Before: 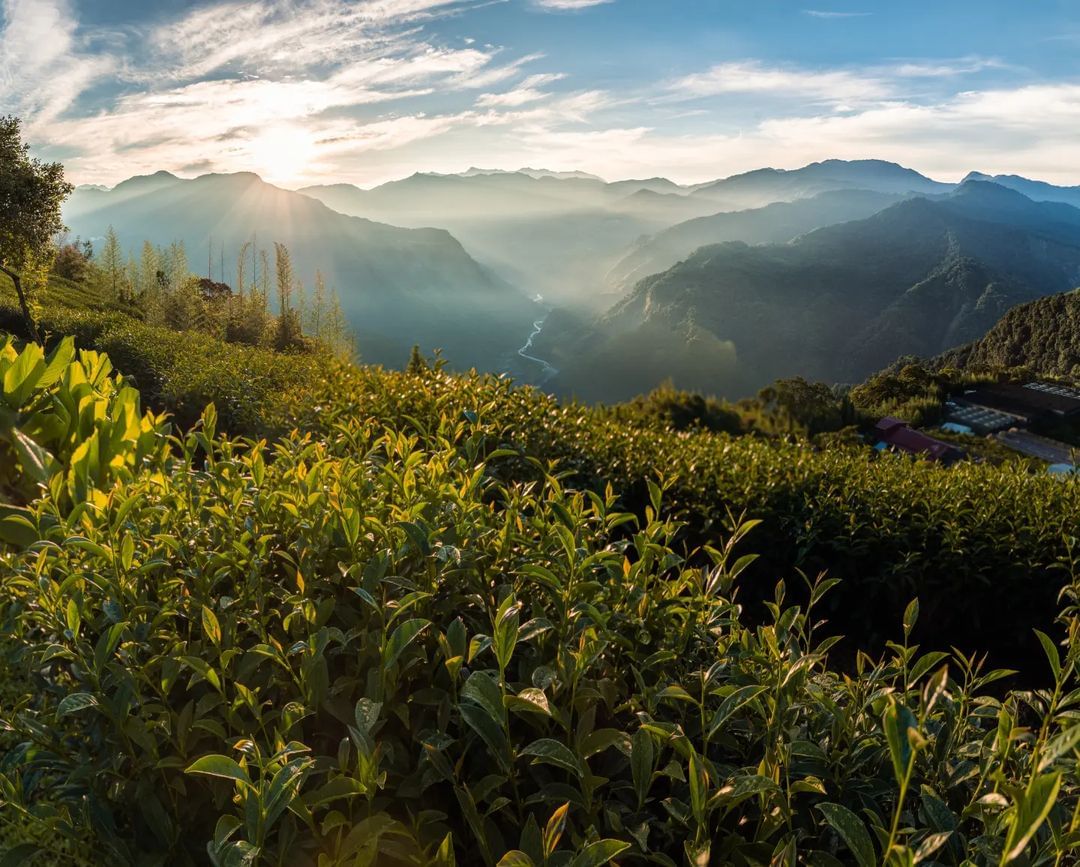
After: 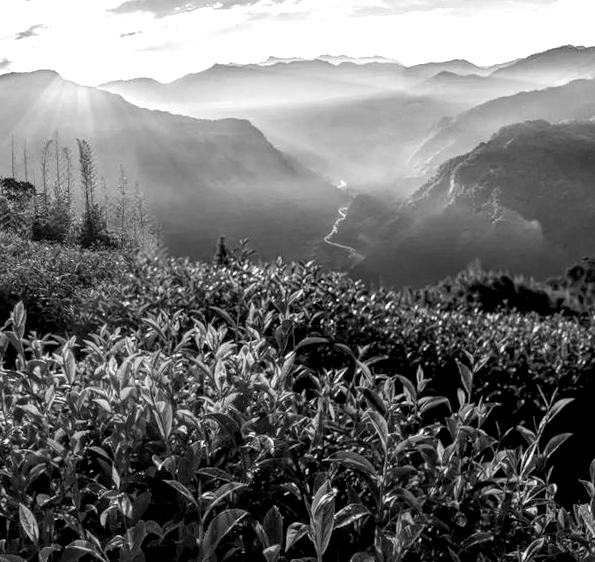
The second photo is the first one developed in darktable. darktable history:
local contrast: highlights 61%, detail 143%, midtone range 0.428
crop: left 16.202%, top 11.208%, right 26.045%, bottom 20.557%
monochrome: on, module defaults
color balance rgb: shadows lift › luminance -21.66%, shadows lift › chroma 8.98%, shadows lift › hue 283.37°, power › chroma 1.55%, power › hue 25.59°, highlights gain › luminance 6.08%, highlights gain › chroma 2.55%, highlights gain › hue 90°, global offset › luminance -0.87%, perceptual saturation grading › global saturation 27.49%, perceptual saturation grading › highlights -28.39%, perceptual saturation grading › mid-tones 15.22%, perceptual saturation grading › shadows 33.98%, perceptual brilliance grading › highlights 10%, perceptual brilliance grading › mid-tones 5%
rotate and perspective: rotation -2.12°, lens shift (vertical) 0.009, lens shift (horizontal) -0.008, automatic cropping original format, crop left 0.036, crop right 0.964, crop top 0.05, crop bottom 0.959
